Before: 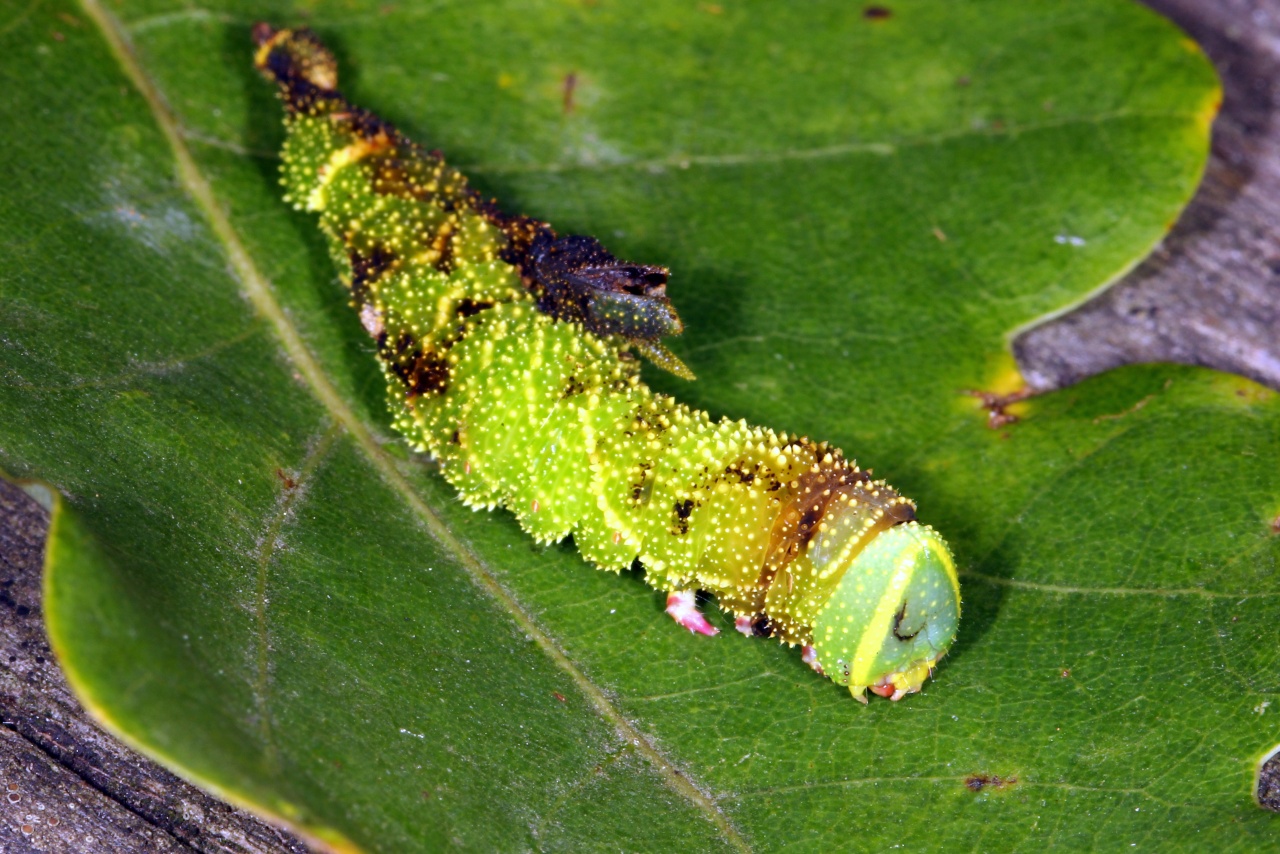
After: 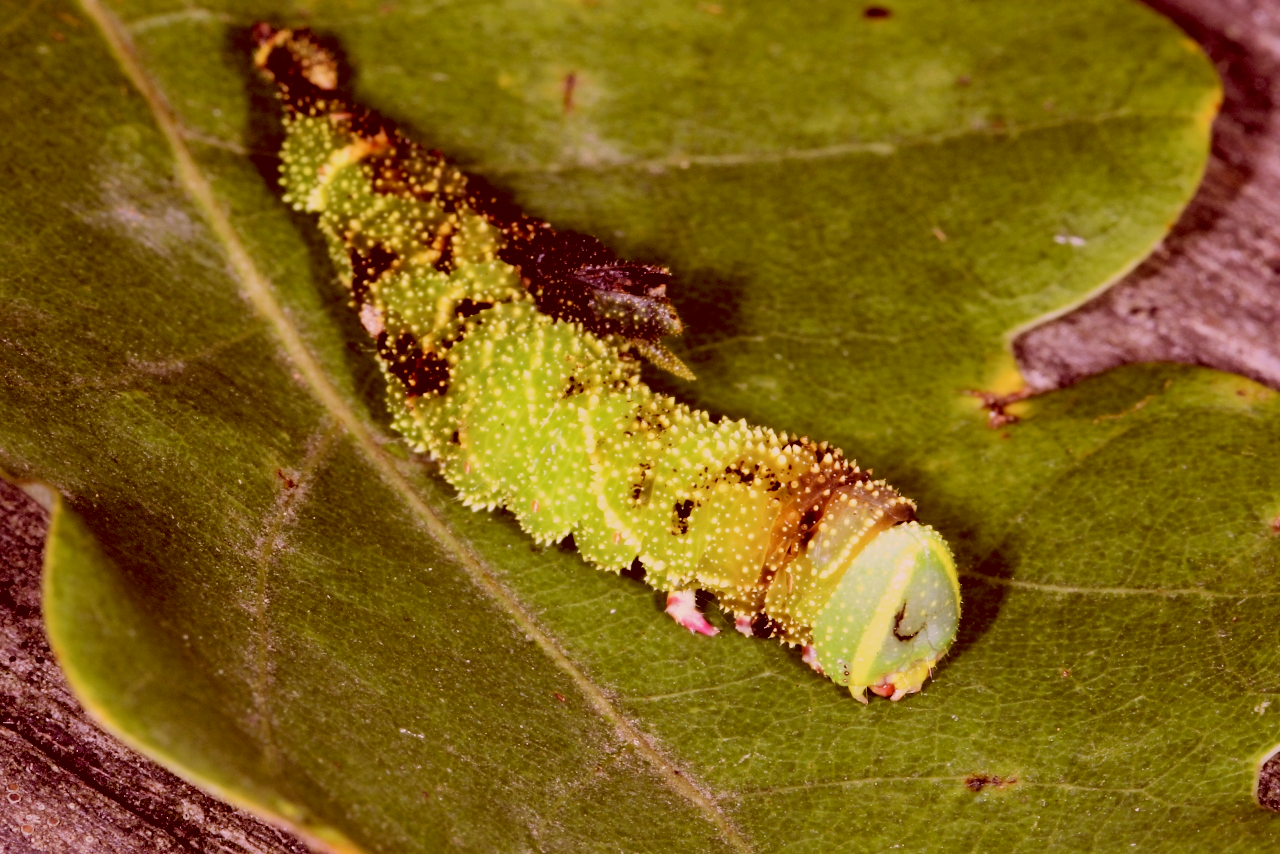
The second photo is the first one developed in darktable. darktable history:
color correction: highlights a* 9.29, highlights b* 8.57, shadows a* 39.76, shadows b* 39.74, saturation 0.769
filmic rgb: black relative exposure -5.12 EV, white relative exposure 3.95 EV, hardness 2.9, contrast 1.297, highlights saturation mix -30.93%
shadows and highlights: on, module defaults
